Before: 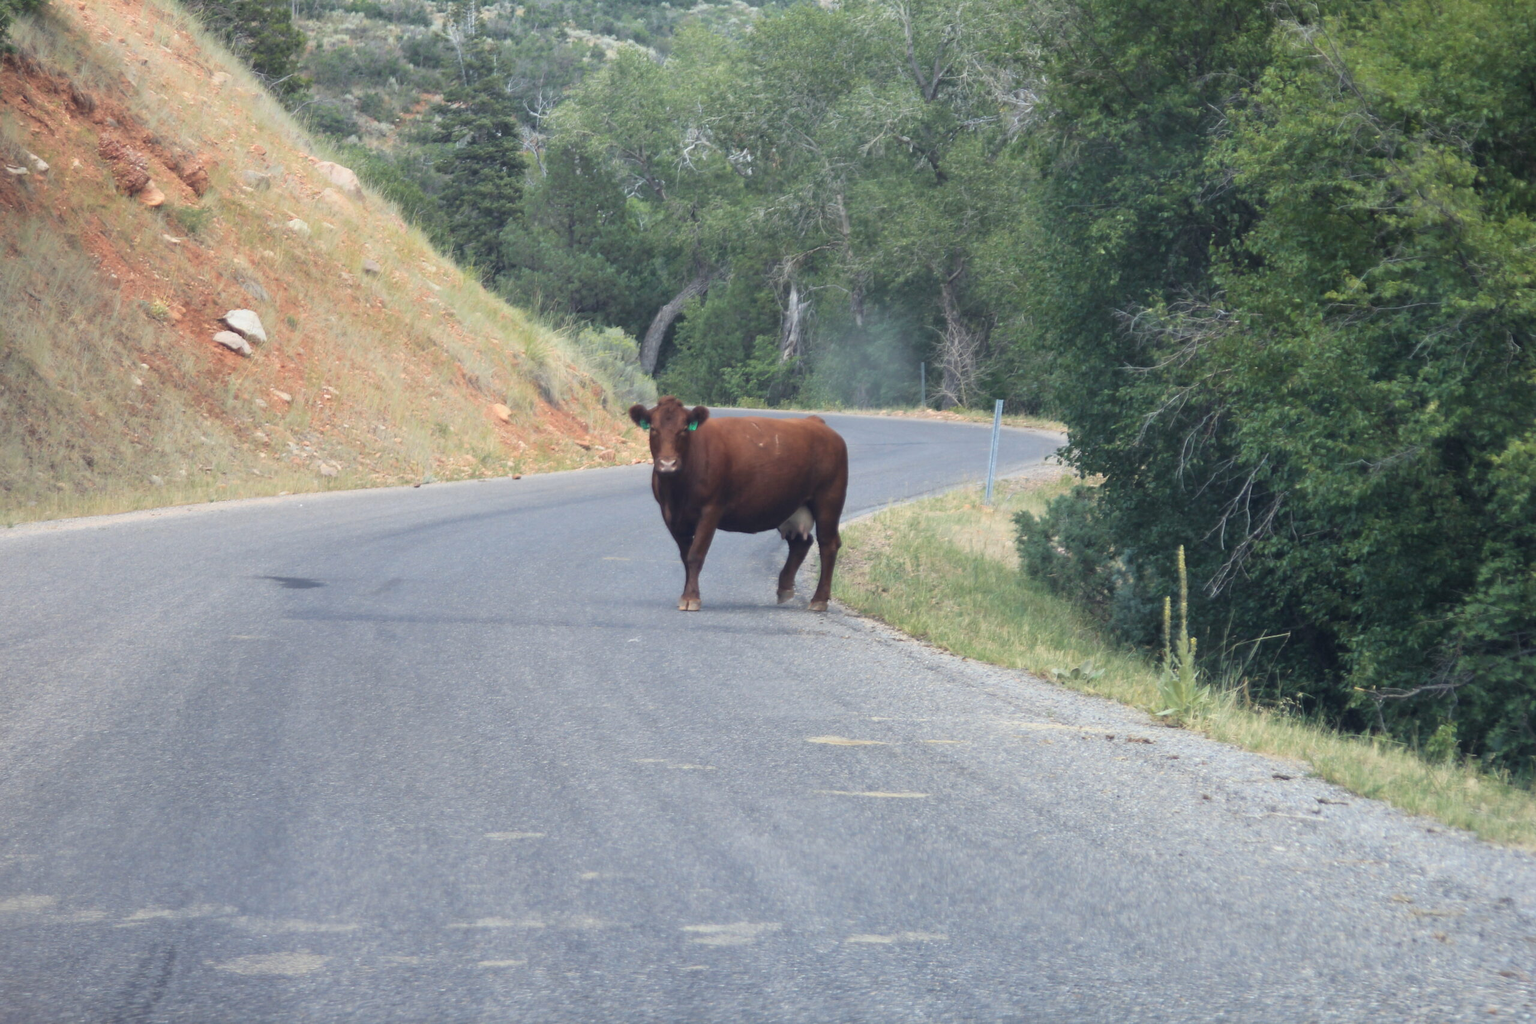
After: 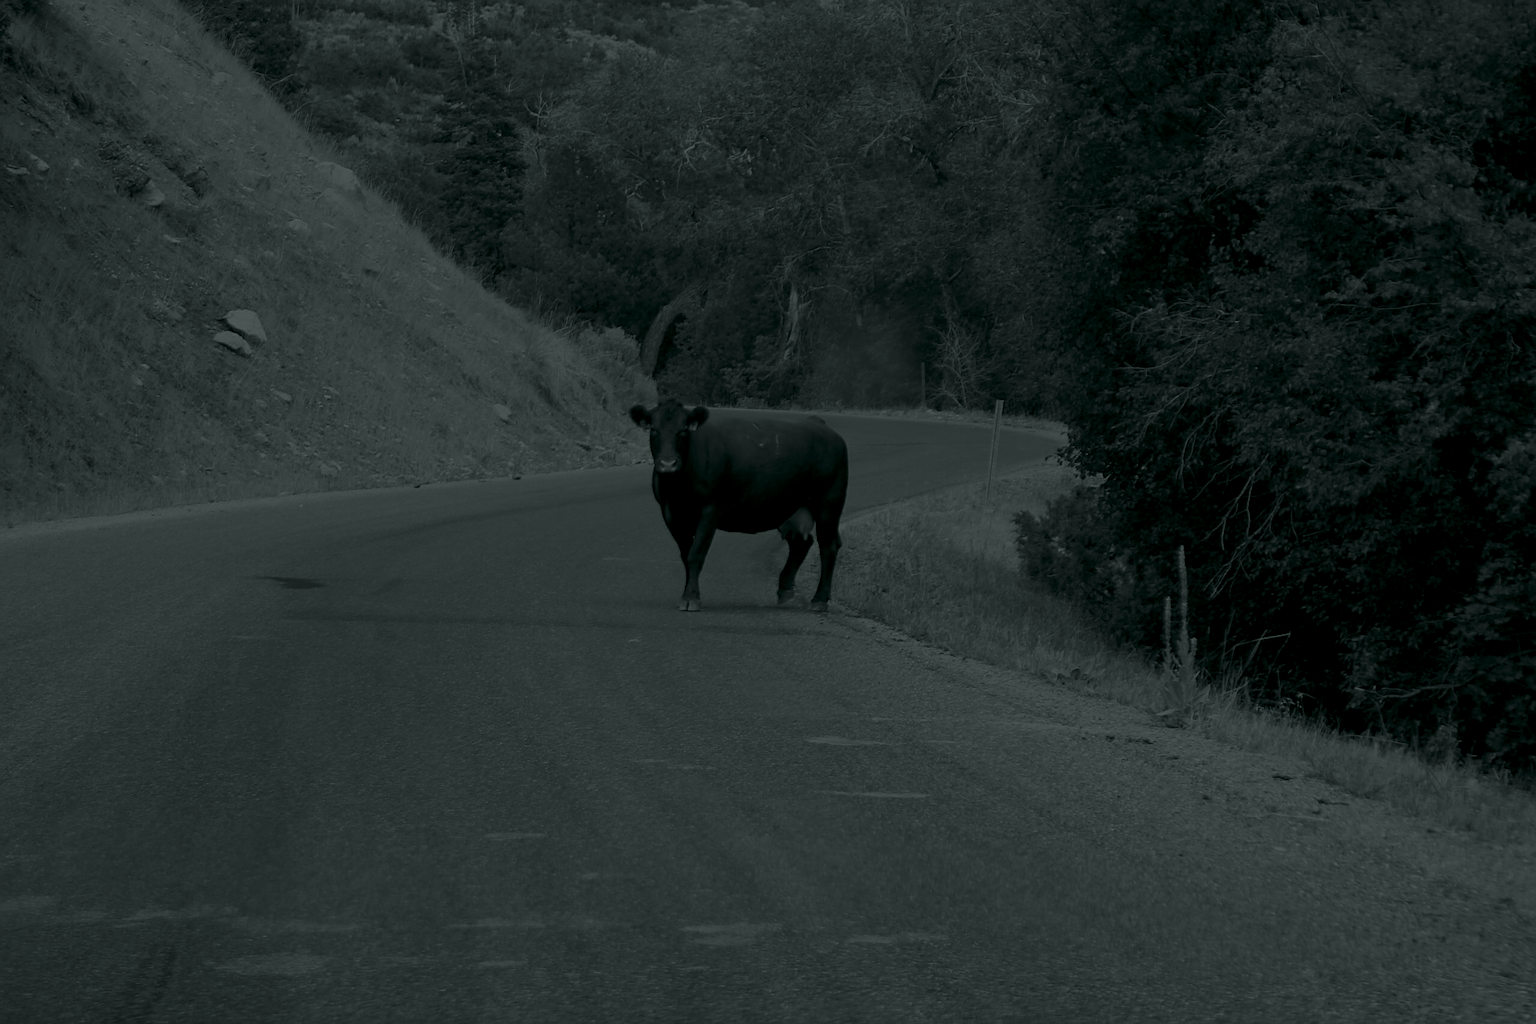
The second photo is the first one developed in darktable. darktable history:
sharpen: on, module defaults
colorize: hue 90°, saturation 19%, lightness 1.59%, version 1
